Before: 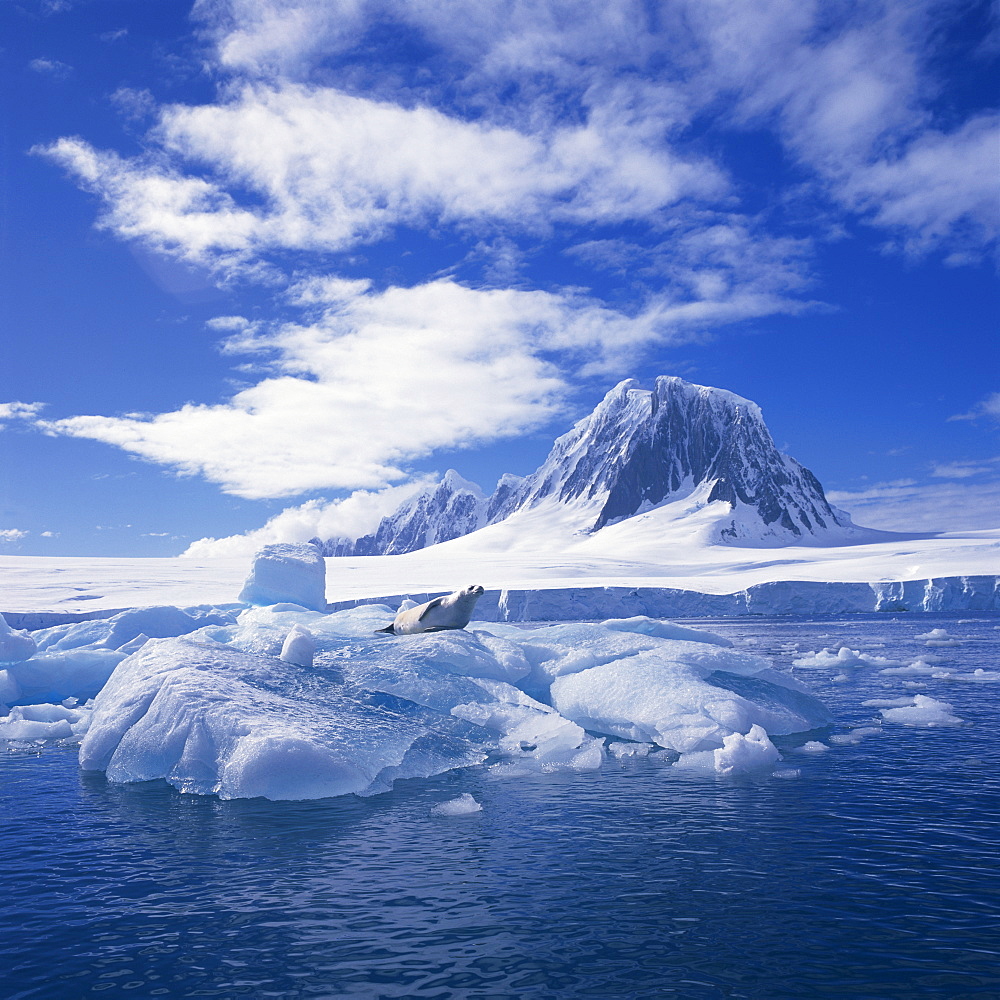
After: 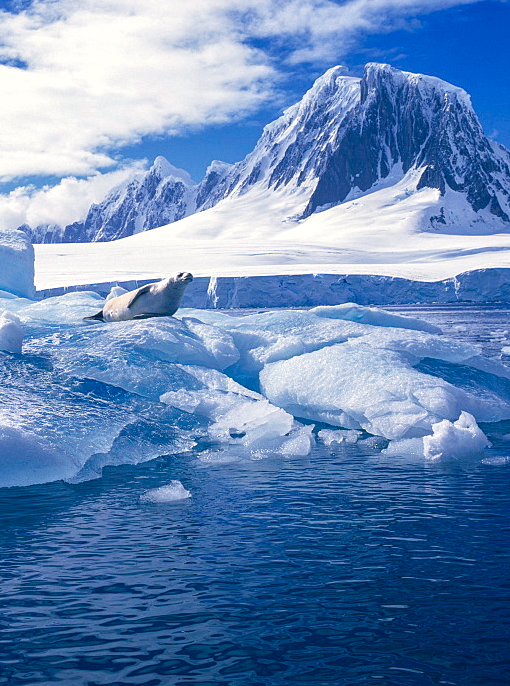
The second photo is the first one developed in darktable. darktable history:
color correction: highlights b* 2.92
crop and rotate: left 29.125%, top 31.373%, right 19.823%
local contrast: detail 130%
